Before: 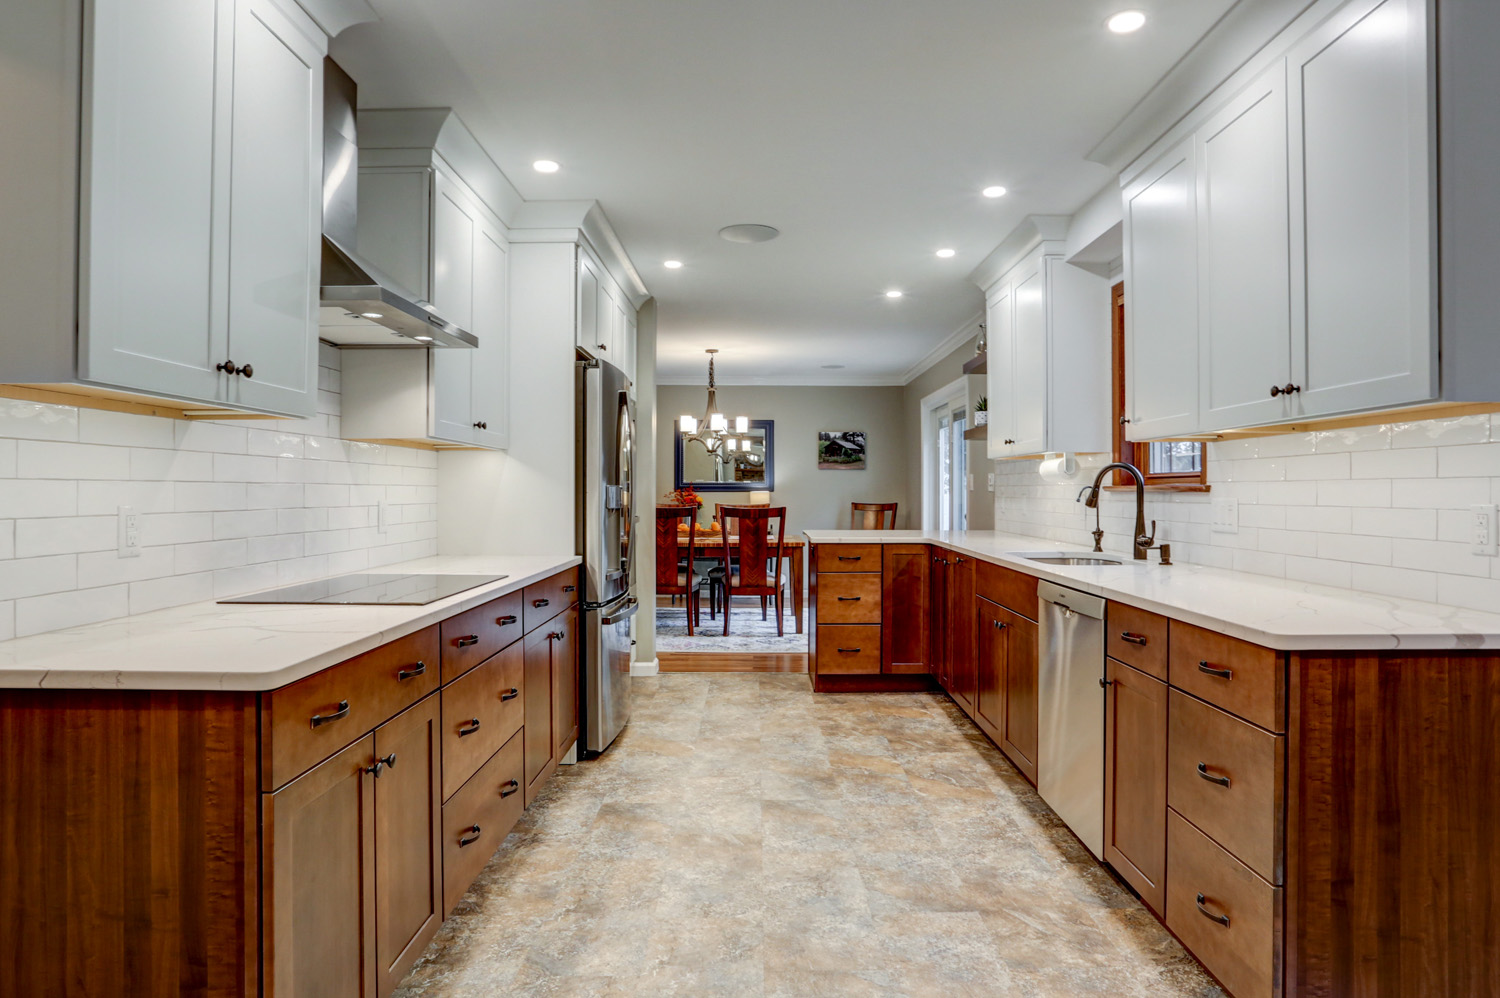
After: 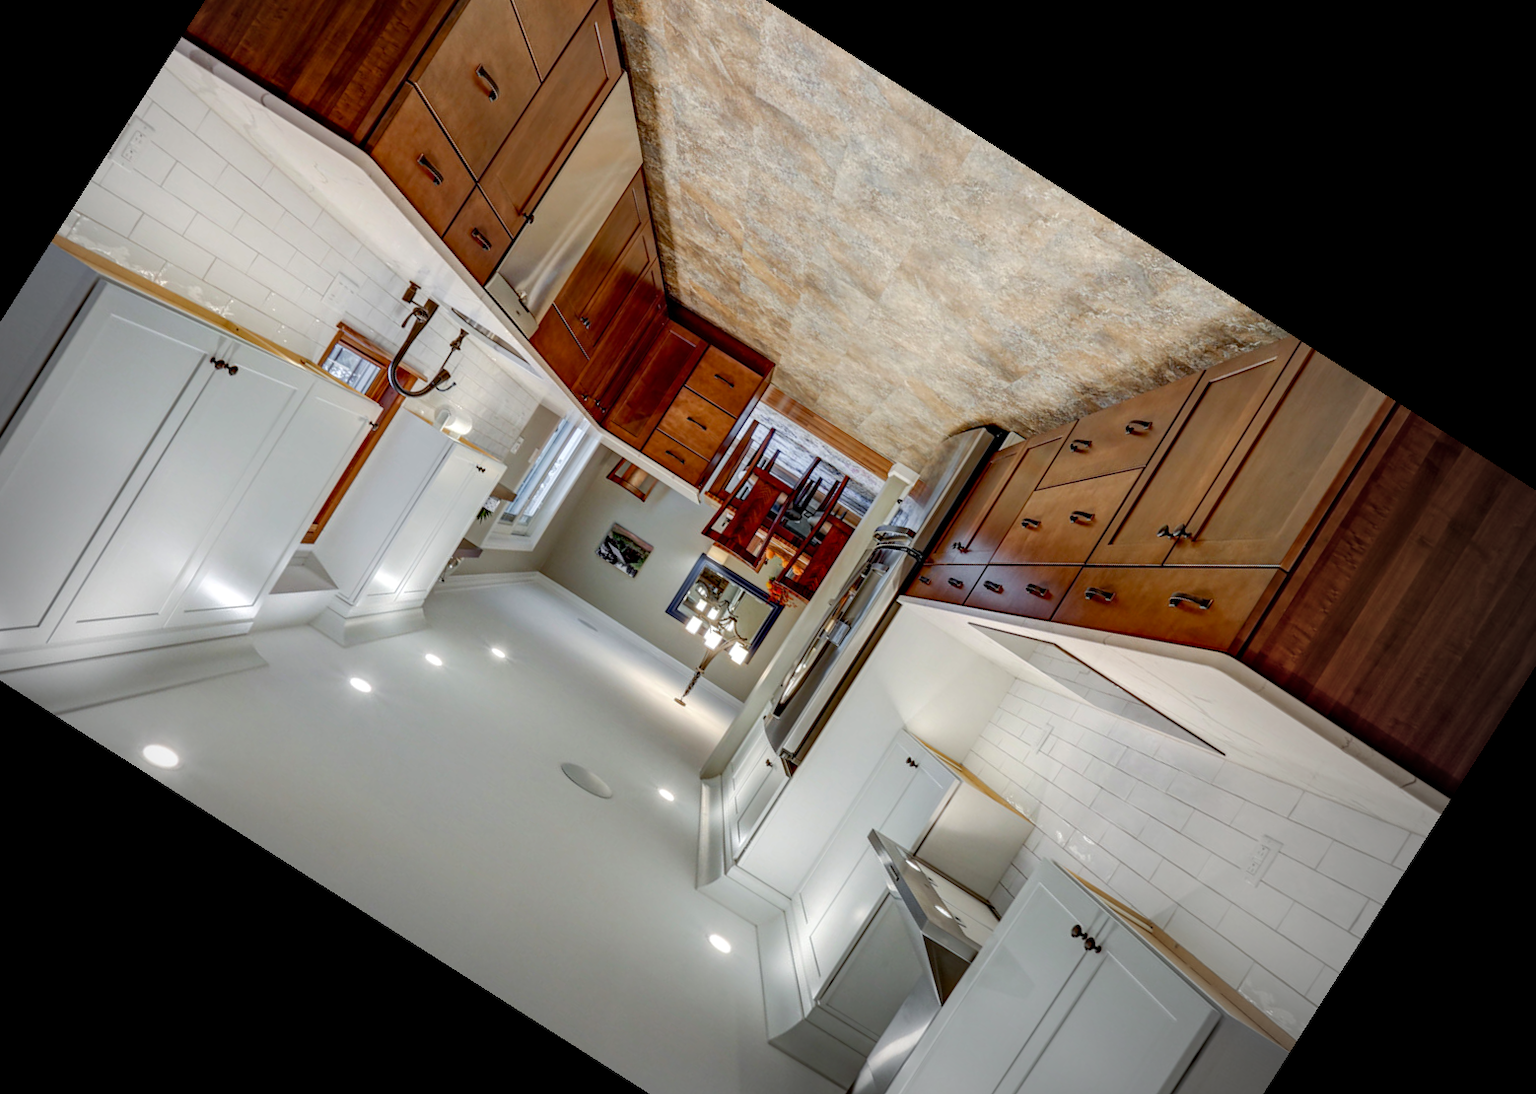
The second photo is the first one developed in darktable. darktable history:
crop and rotate: angle 147.51°, left 9.09%, top 15.582%, right 4.384%, bottom 17.031%
haze removal: compatibility mode true
vignetting: fall-off start 71.92%, brightness -0.62, saturation -0.678, center (-0.068, -0.313)
